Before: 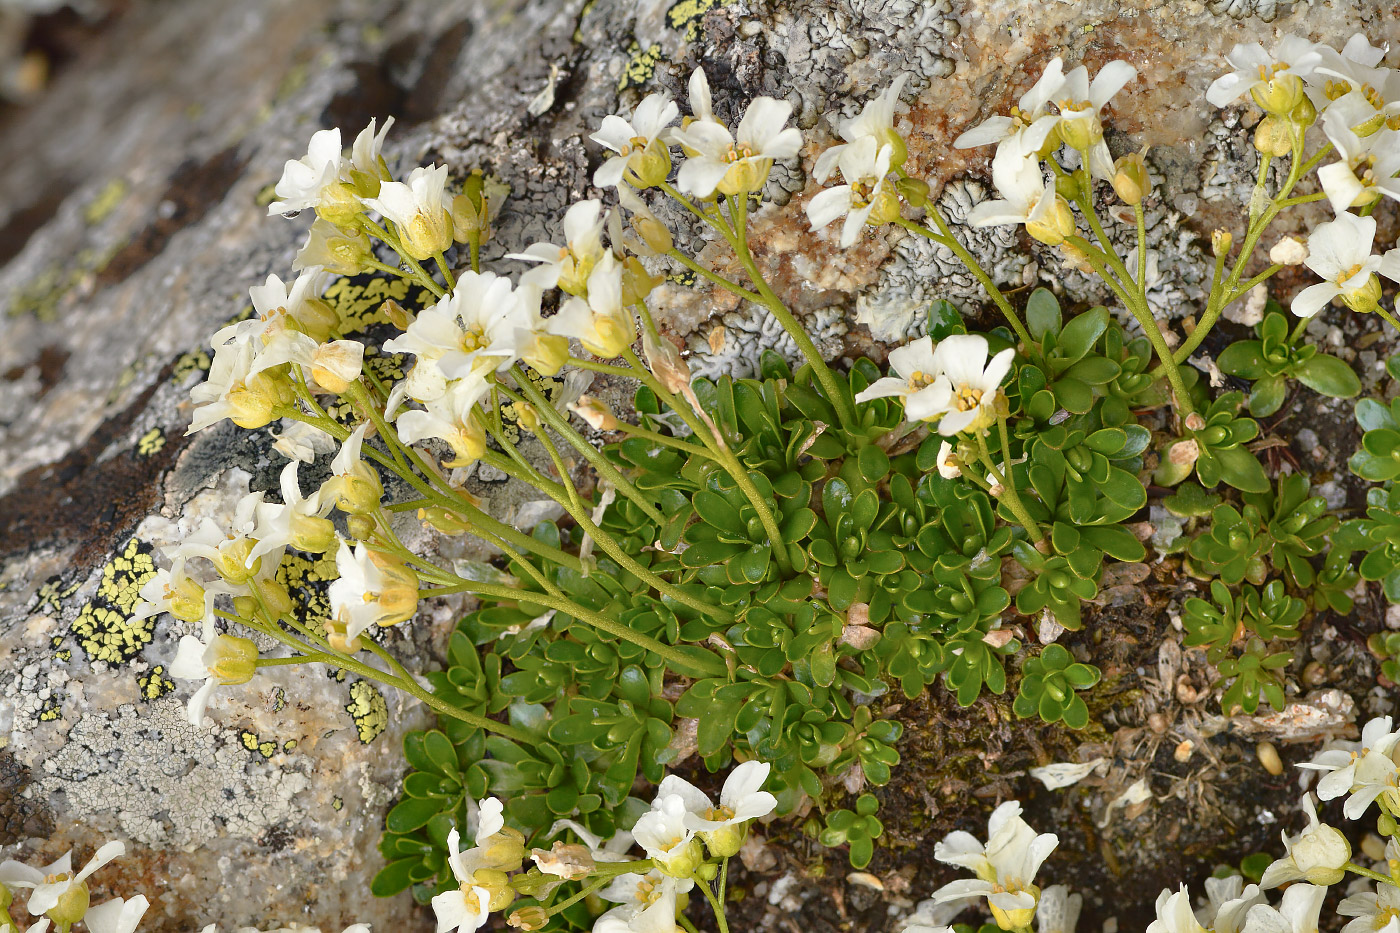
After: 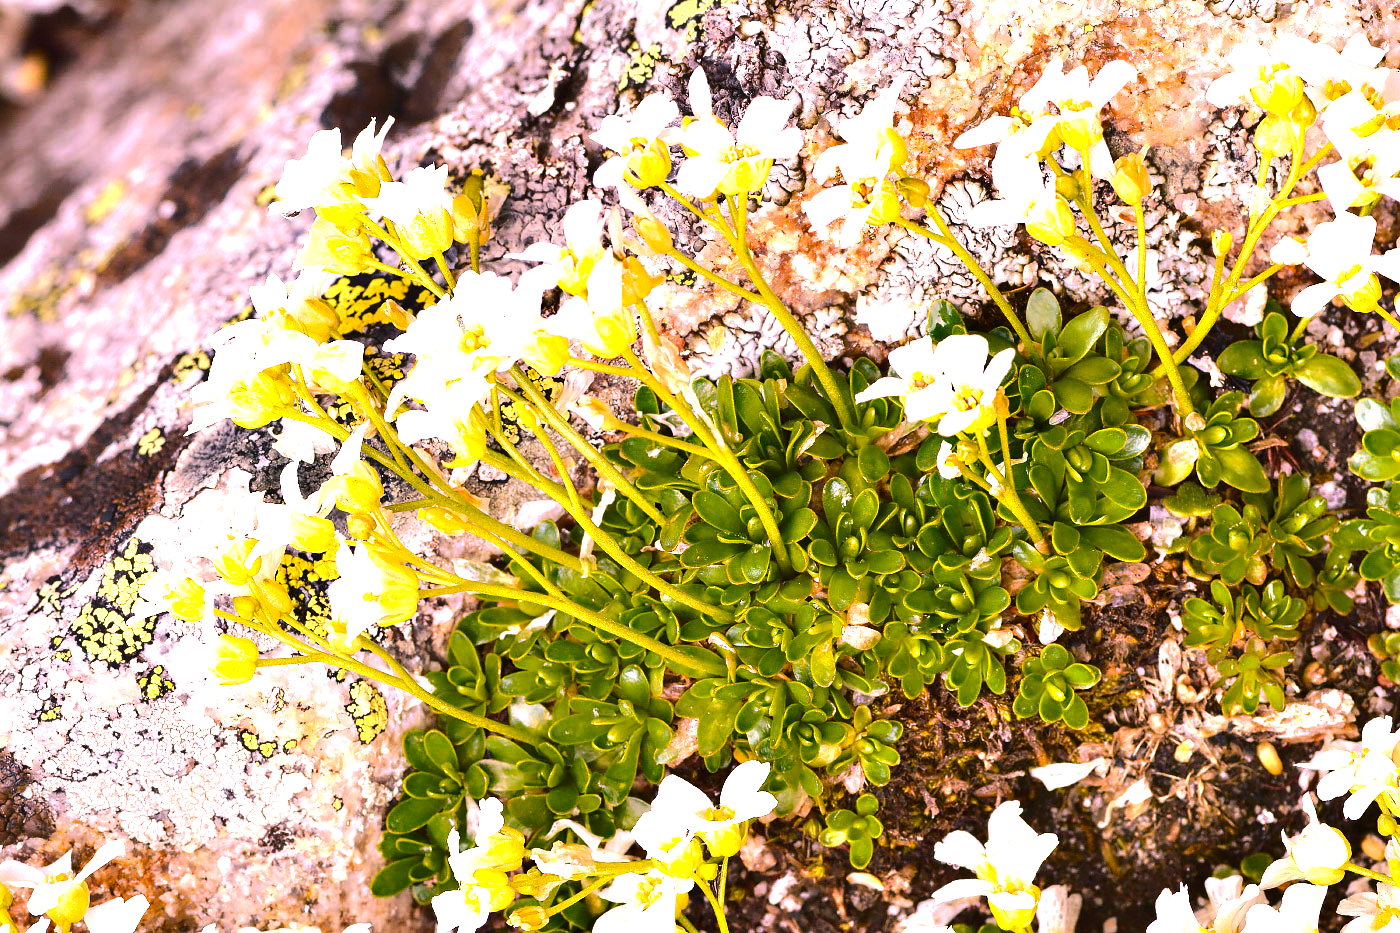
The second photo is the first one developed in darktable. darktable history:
exposure: exposure 0.493 EV, compensate highlight preservation false
tone equalizer: -8 EV -1.08 EV, -7 EV -1.01 EV, -6 EV -0.867 EV, -5 EV -0.578 EV, -3 EV 0.578 EV, -2 EV 0.867 EV, -1 EV 1.01 EV, +0 EV 1.08 EV, edges refinement/feathering 500, mask exposure compensation -1.57 EV, preserve details no
color balance rgb: perceptual saturation grading › global saturation 20%, global vibrance 20%
white balance: red 1.188, blue 1.11
